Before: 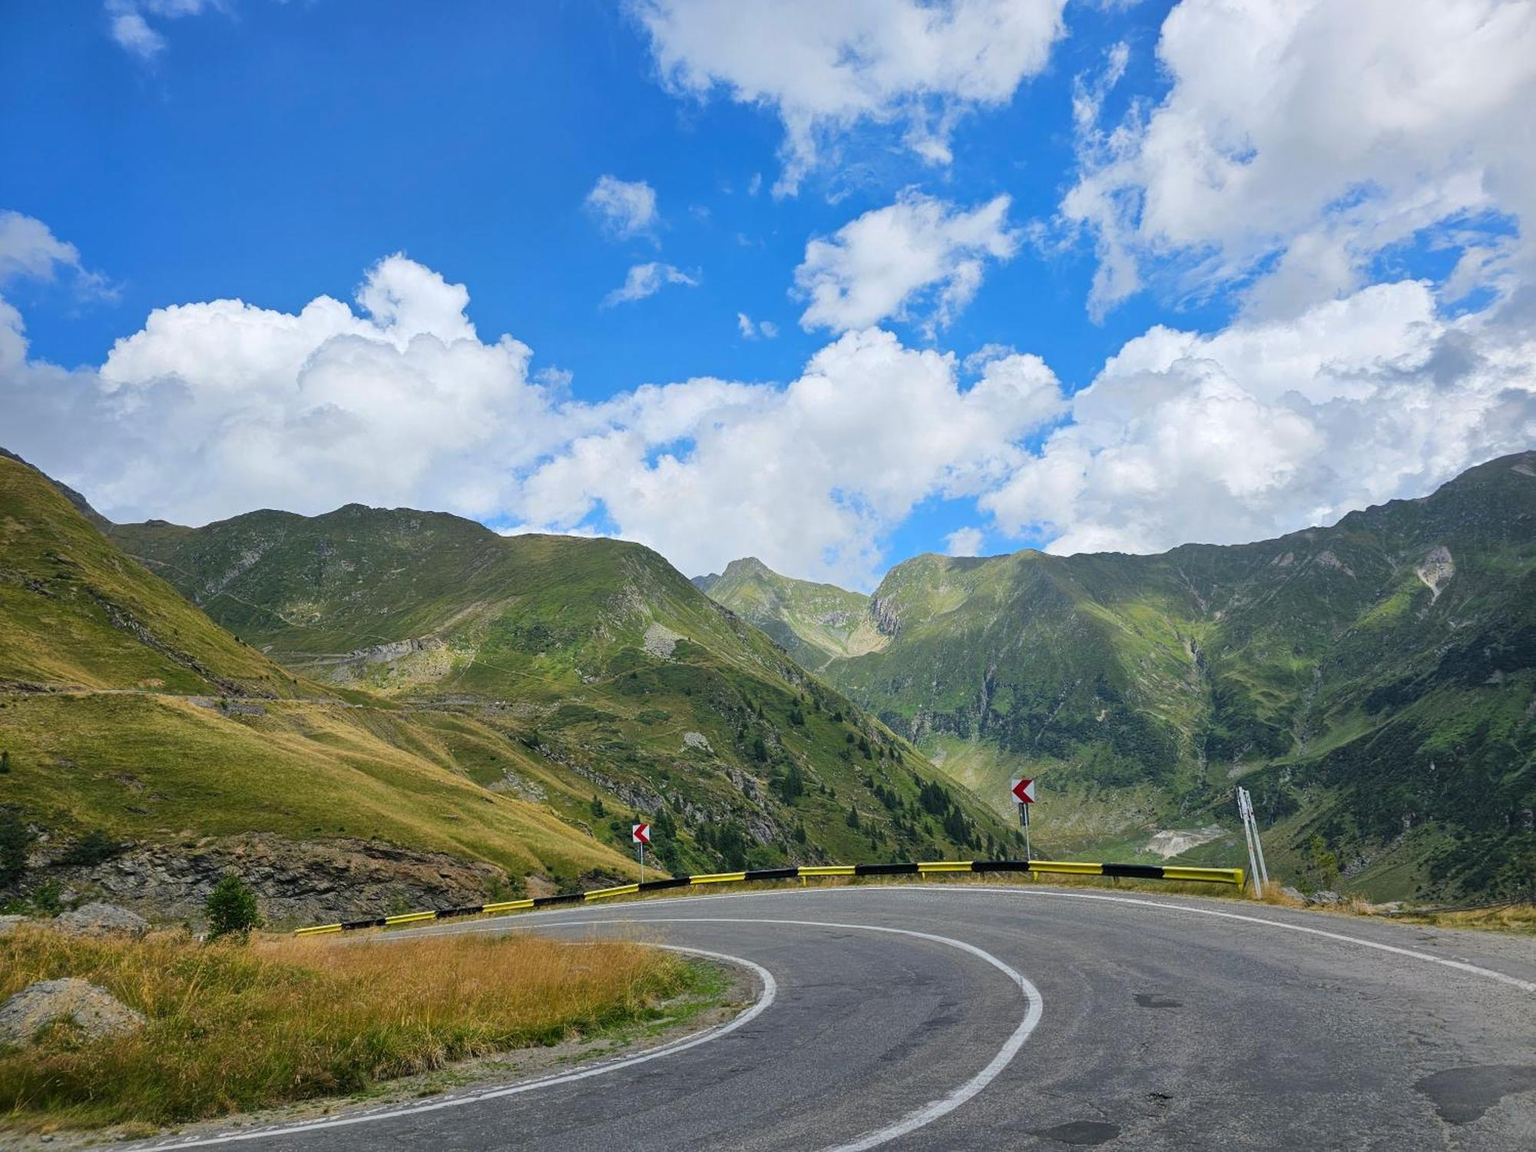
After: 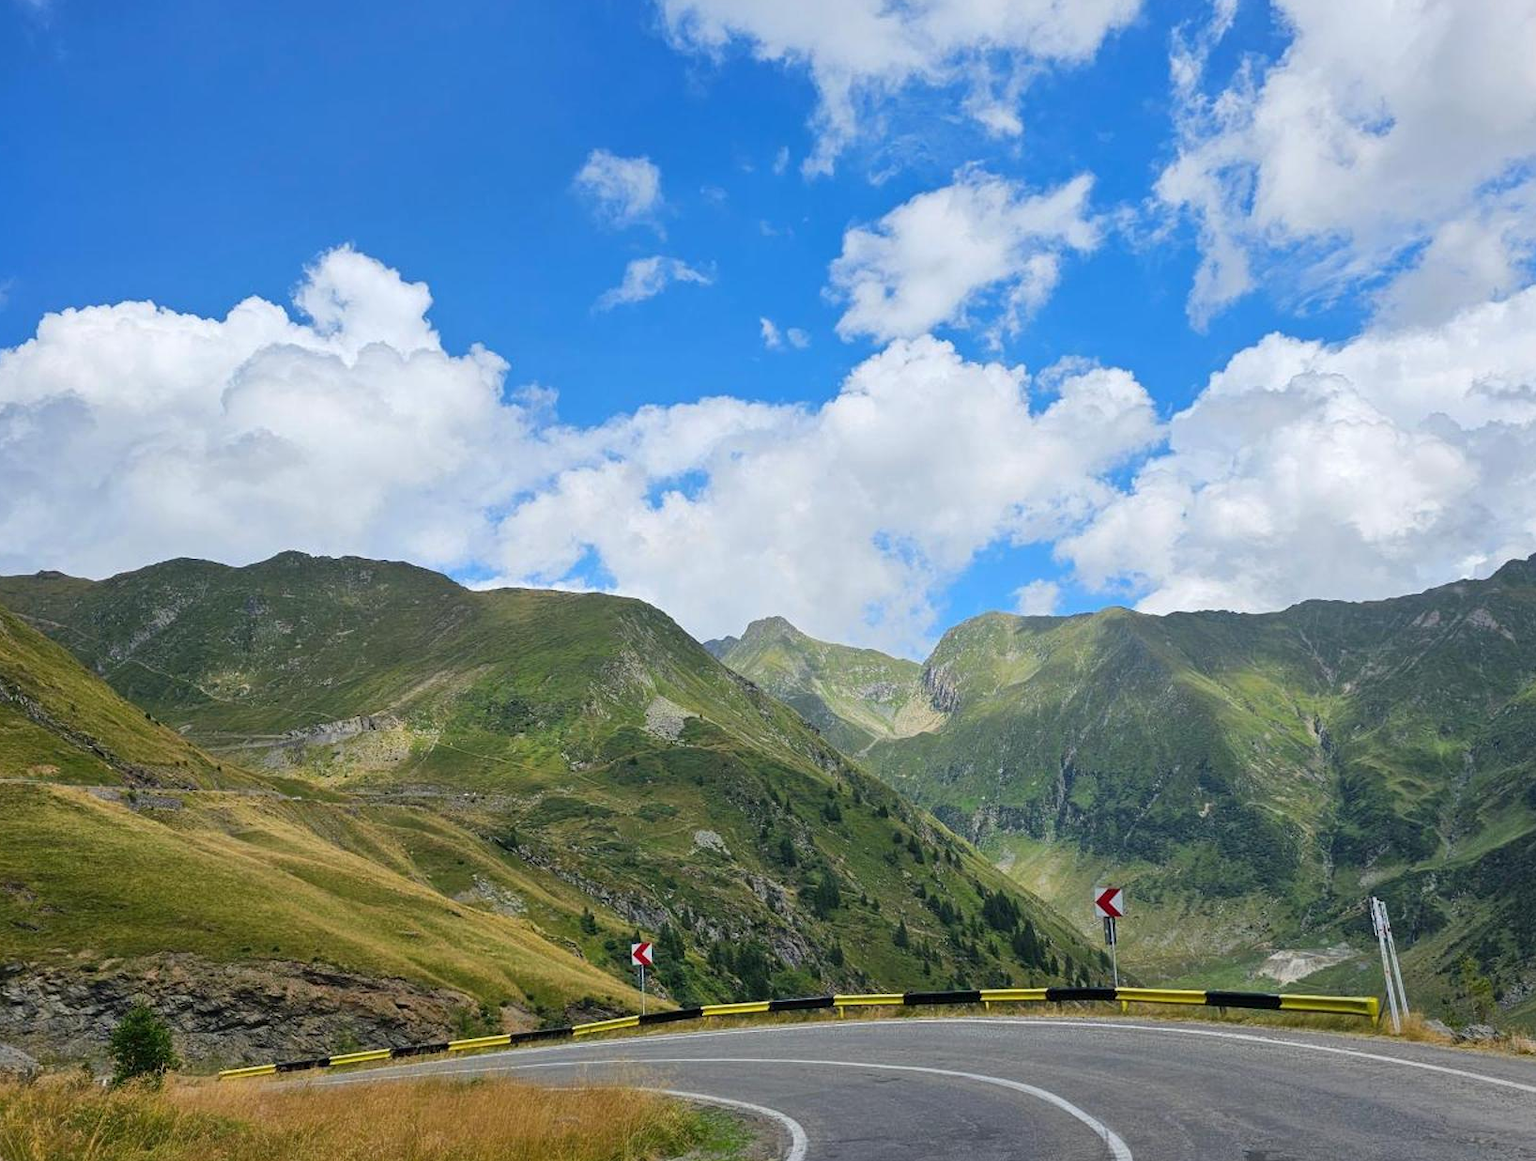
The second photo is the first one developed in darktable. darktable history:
crop and rotate: left 7.573%, top 4.604%, right 10.619%, bottom 12.92%
